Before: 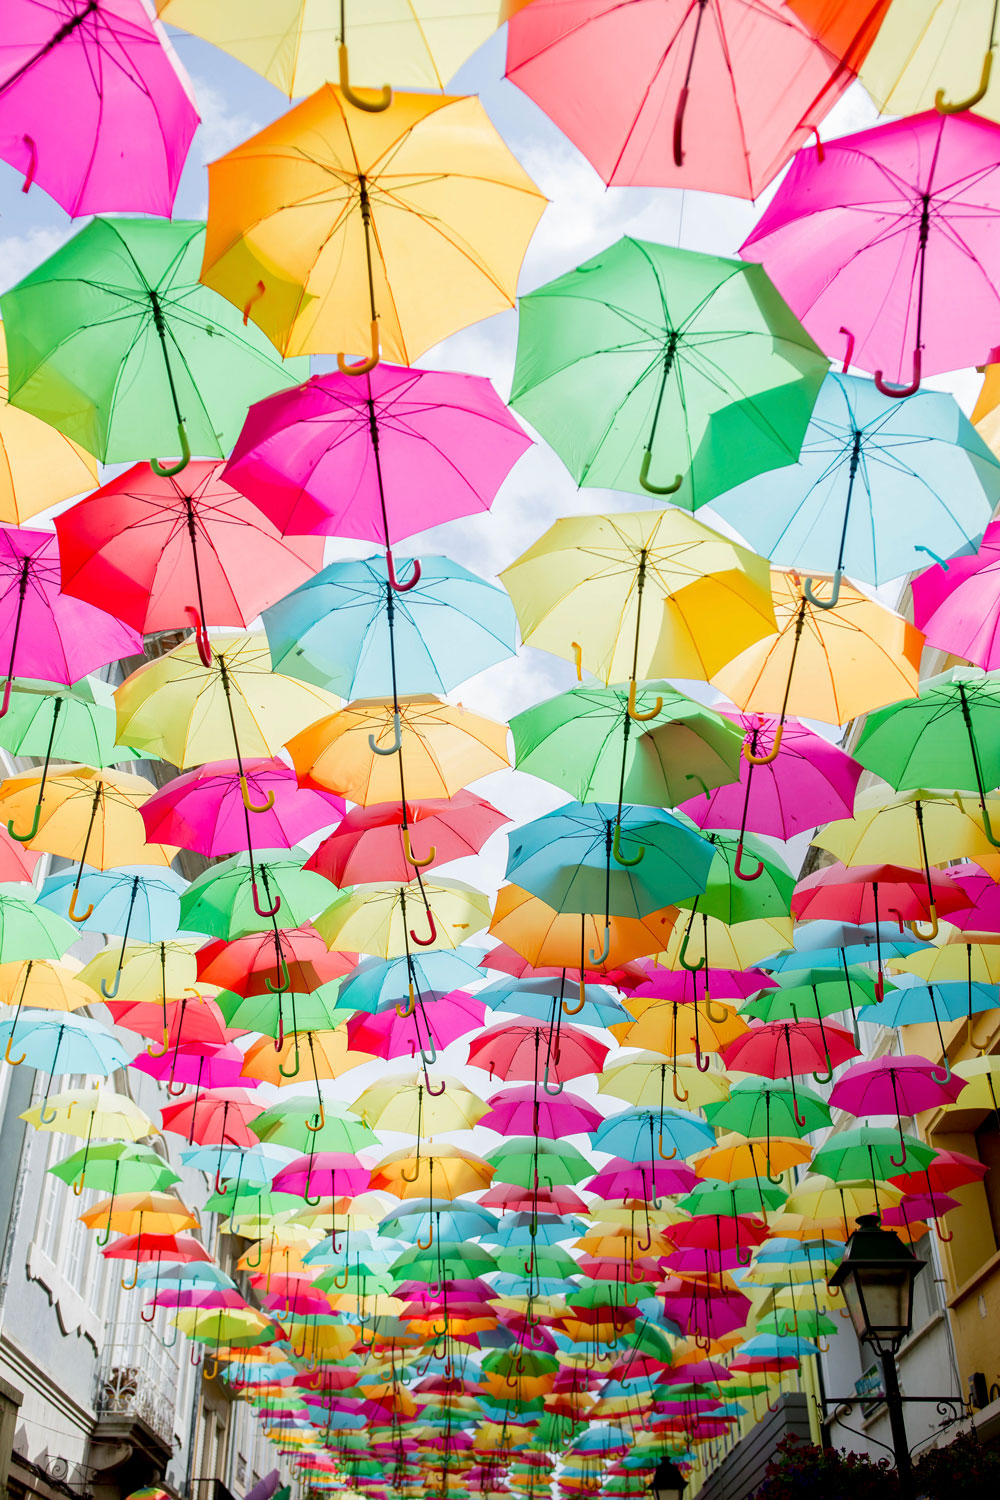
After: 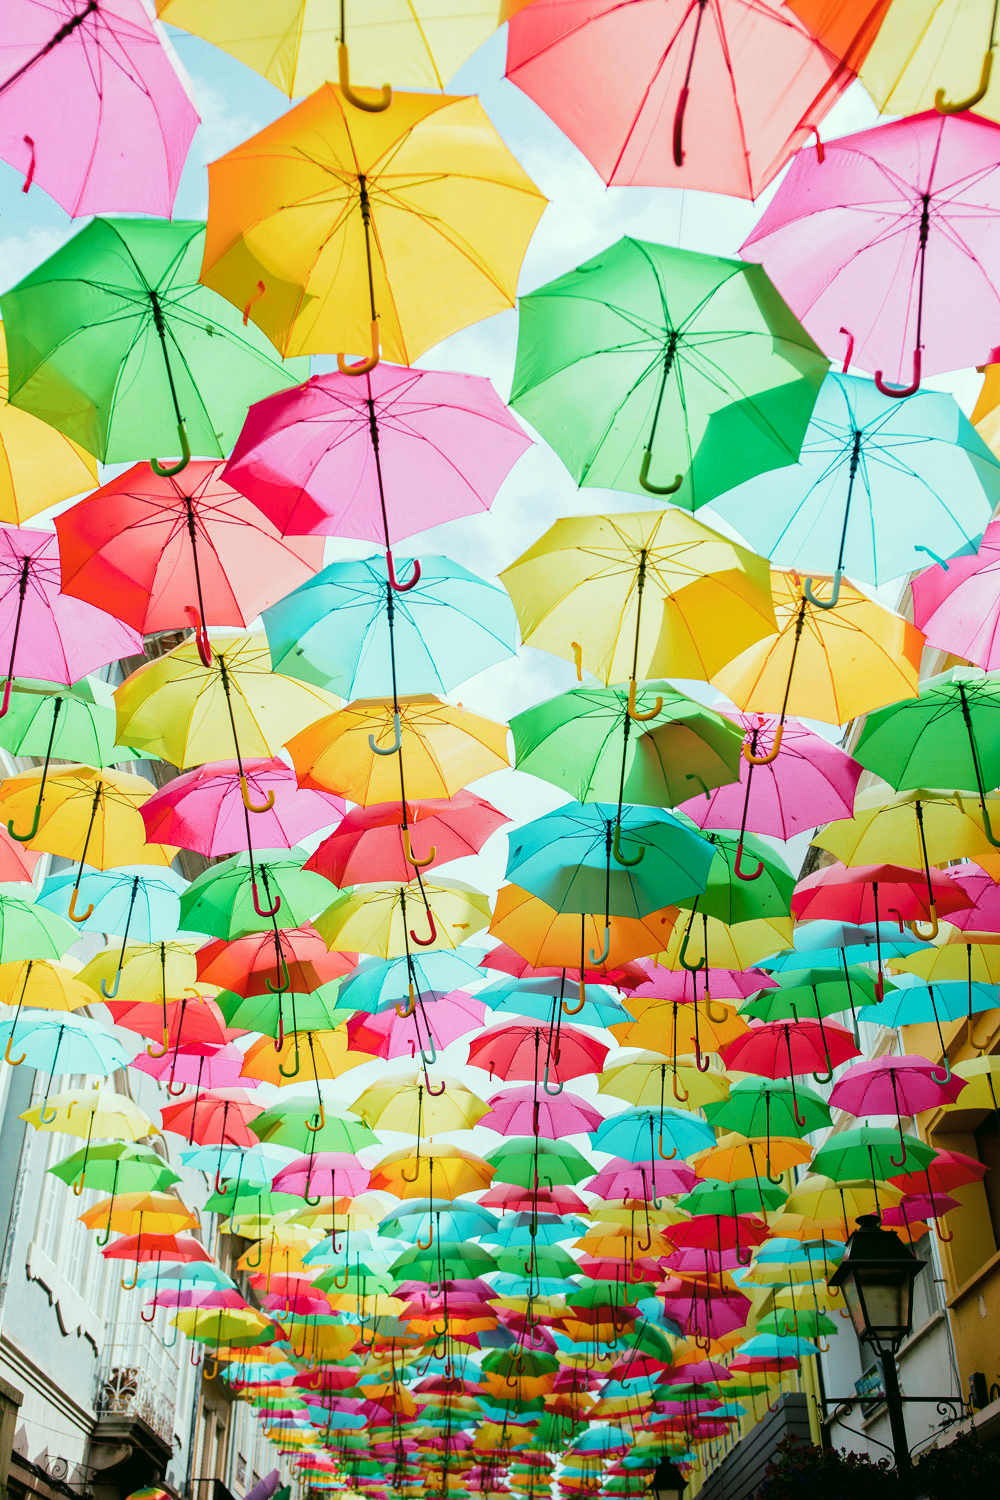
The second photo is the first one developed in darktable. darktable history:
tone curve: curves: ch0 [(0, 0) (0.003, 0.008) (0.011, 0.017) (0.025, 0.027) (0.044, 0.043) (0.069, 0.059) (0.1, 0.086) (0.136, 0.112) (0.177, 0.152) (0.224, 0.203) (0.277, 0.277) (0.335, 0.346) (0.399, 0.439) (0.468, 0.527) (0.543, 0.613) (0.623, 0.693) (0.709, 0.787) (0.801, 0.863) (0.898, 0.927) (1, 1)], preserve colors none
color look up table: target L [90.76, 91.54, 84.48, 64.41, 61.15, 62.06, 46.58, 50.46, 41.14, 37.14, 30.77, 22.59, 200.5, 80.21, 87.22, 64.46, 61.16, 56.28, 57.44, 53.61, 50.04, 47.13, 38.75, 29.64, 19.69, 85.12, 78.19, 85, 77.71, 68.11, 71.57, 54.17, 64.49, 50.17, 43.73, 33.06, 45.76, 28.21, 19.4, 11.99, 92.8, 86.2, 71.36, 71.8, 54.32, 57.09, 53.49, 42.17, 4.532], target a [-34.89, -36.2, -67.82, -59.13, -29.26, -45.58, -39.02, -12.61, -11.16, -30.2, -8.703, -22.9, 0, -0.92, -1.229, 0.256, 36.75, 50.42, 17.18, 27.94, 69.46, 61.39, 54.01, 39.26, 12.28, -10.8, 18.62, 12.26, 28.01, 40.84, 5.946, 22.51, -7.993, 45.58, 4.709, -4.474, 19.01, 31.33, 4.958, -3.908, -48.21, -51.43, -39, -21.22, -38.96, -19.29, -20.64, -16.72, -7.959], target b [70.98, 88.15, 38.02, 56.92, 55.74, 25.99, 39.96, 25.49, 37.7, 23.17, 31.05, 14.4, 0, 68.53, 3.839, 60.42, 29.57, 18.67, 9.346, 51.27, 24.68, 42.48, 12.12, 31.63, 26.1, -17.92, -3.169, -19.7, -28.08, -12.95, -35.15, -16.52, -46.78, -31.3, -57.48, 0.334, -61.52, -8.828, -30.06, -19.73, -8.967, 3.457, -17.85, -34.69, 4.26, -23.61, -3.183, -15.36, 0.671], num patches 49
